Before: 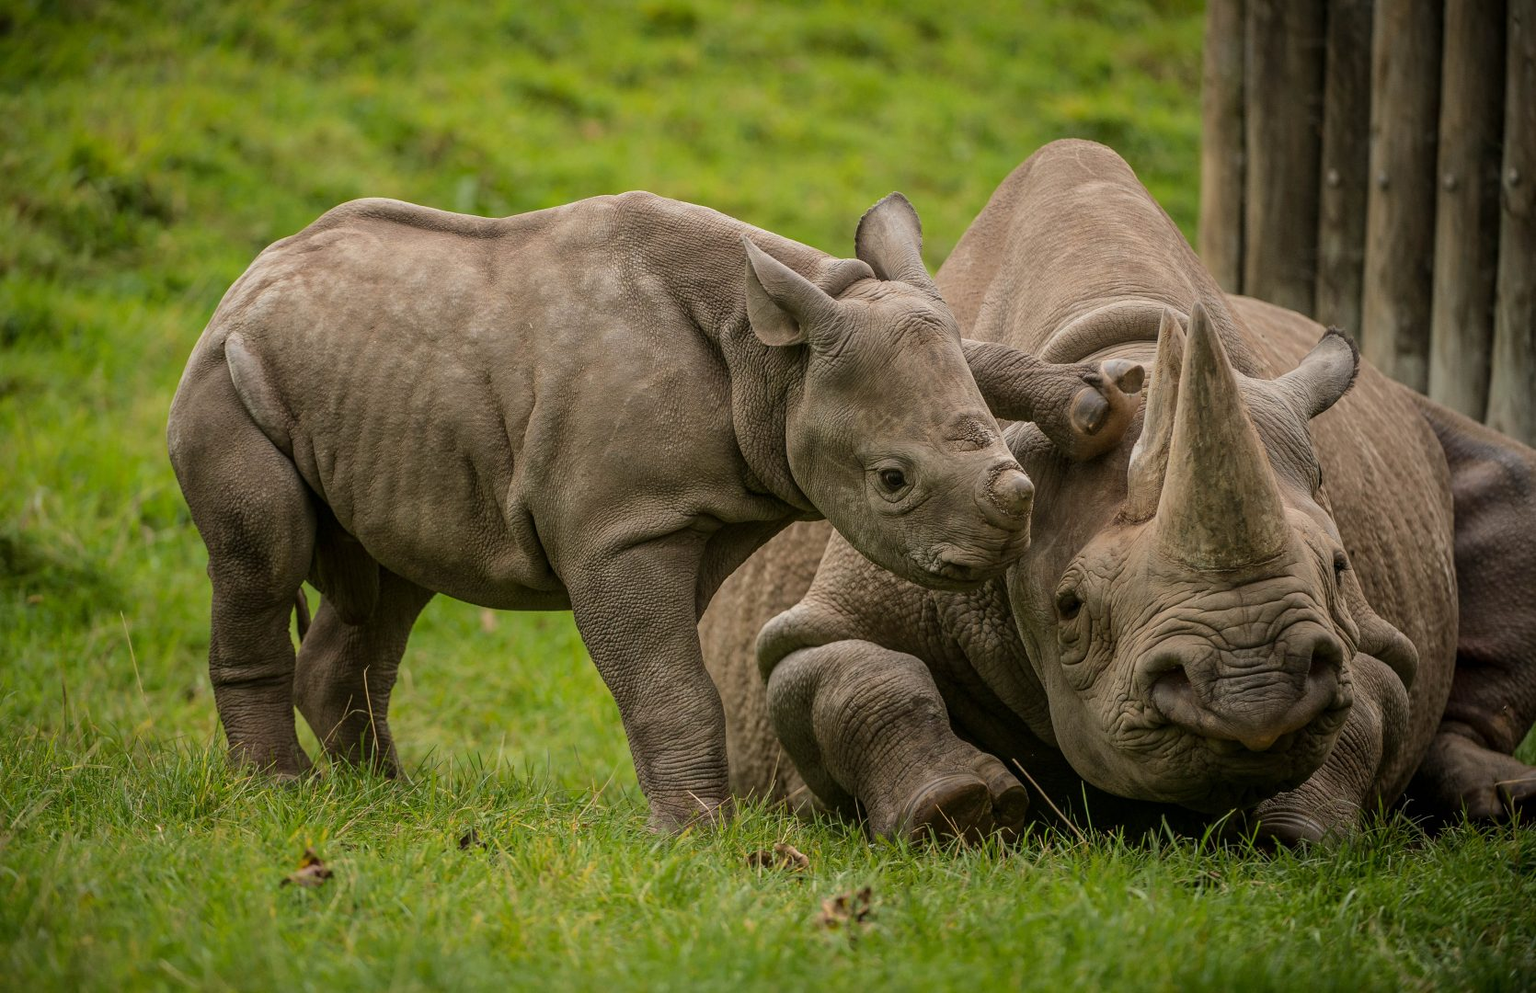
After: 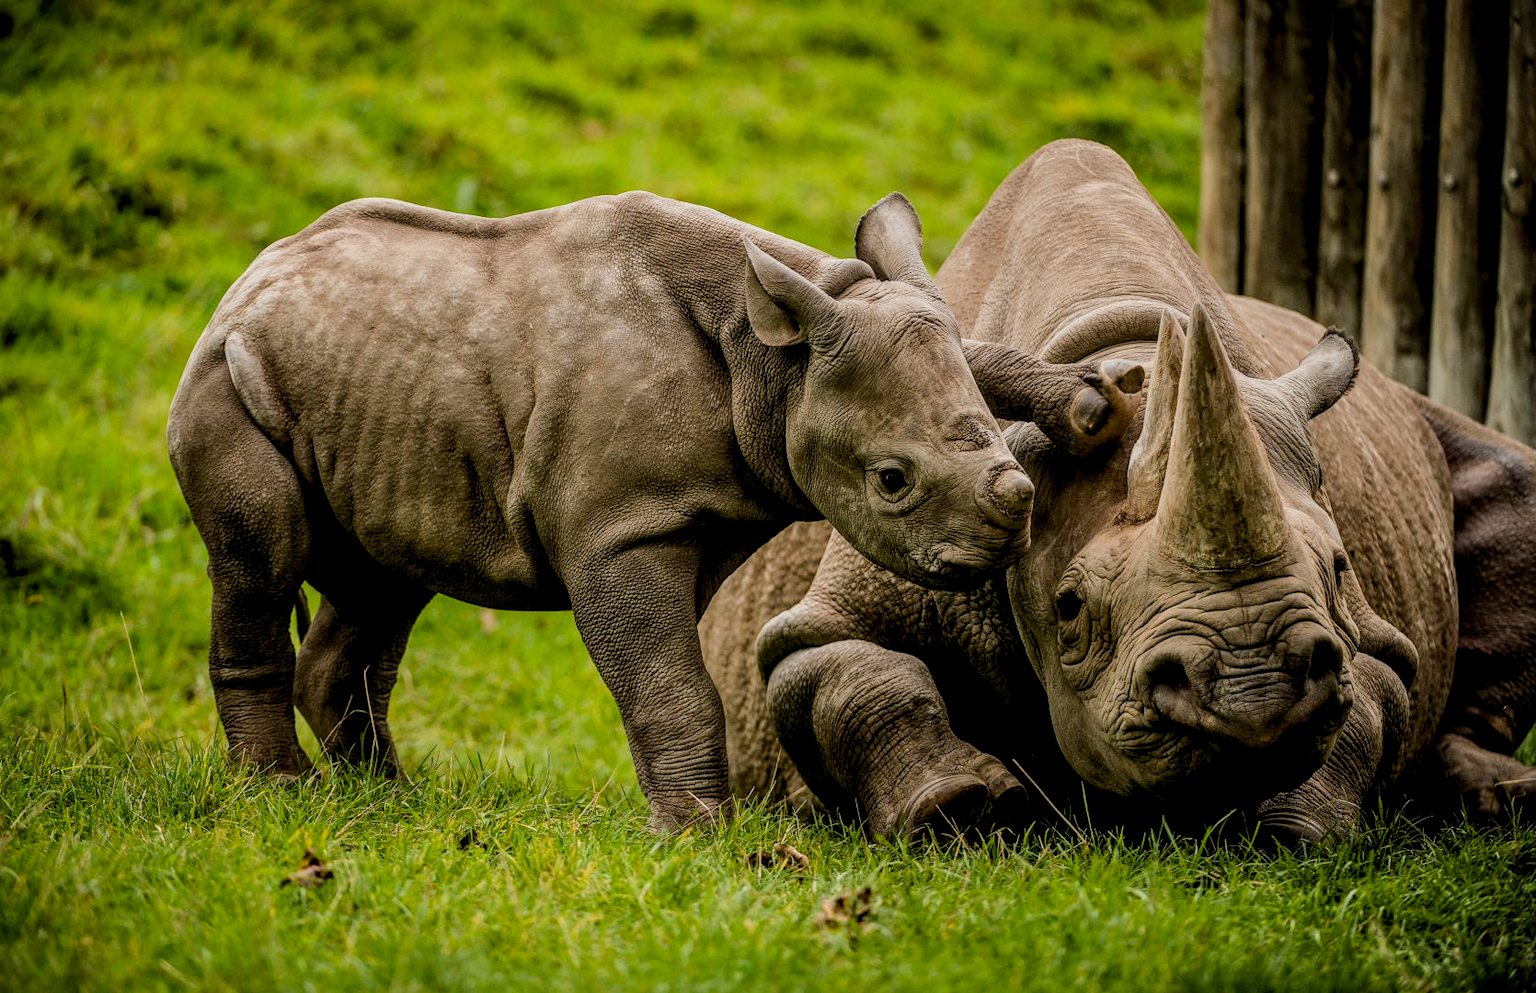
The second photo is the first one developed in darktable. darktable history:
local contrast: detail 130%
exposure: black level correction 0.009, exposure 0.119 EV, compensate highlight preservation false
shadows and highlights: shadows 25, highlights -48, soften with gaussian
sigmoid: on, module defaults
